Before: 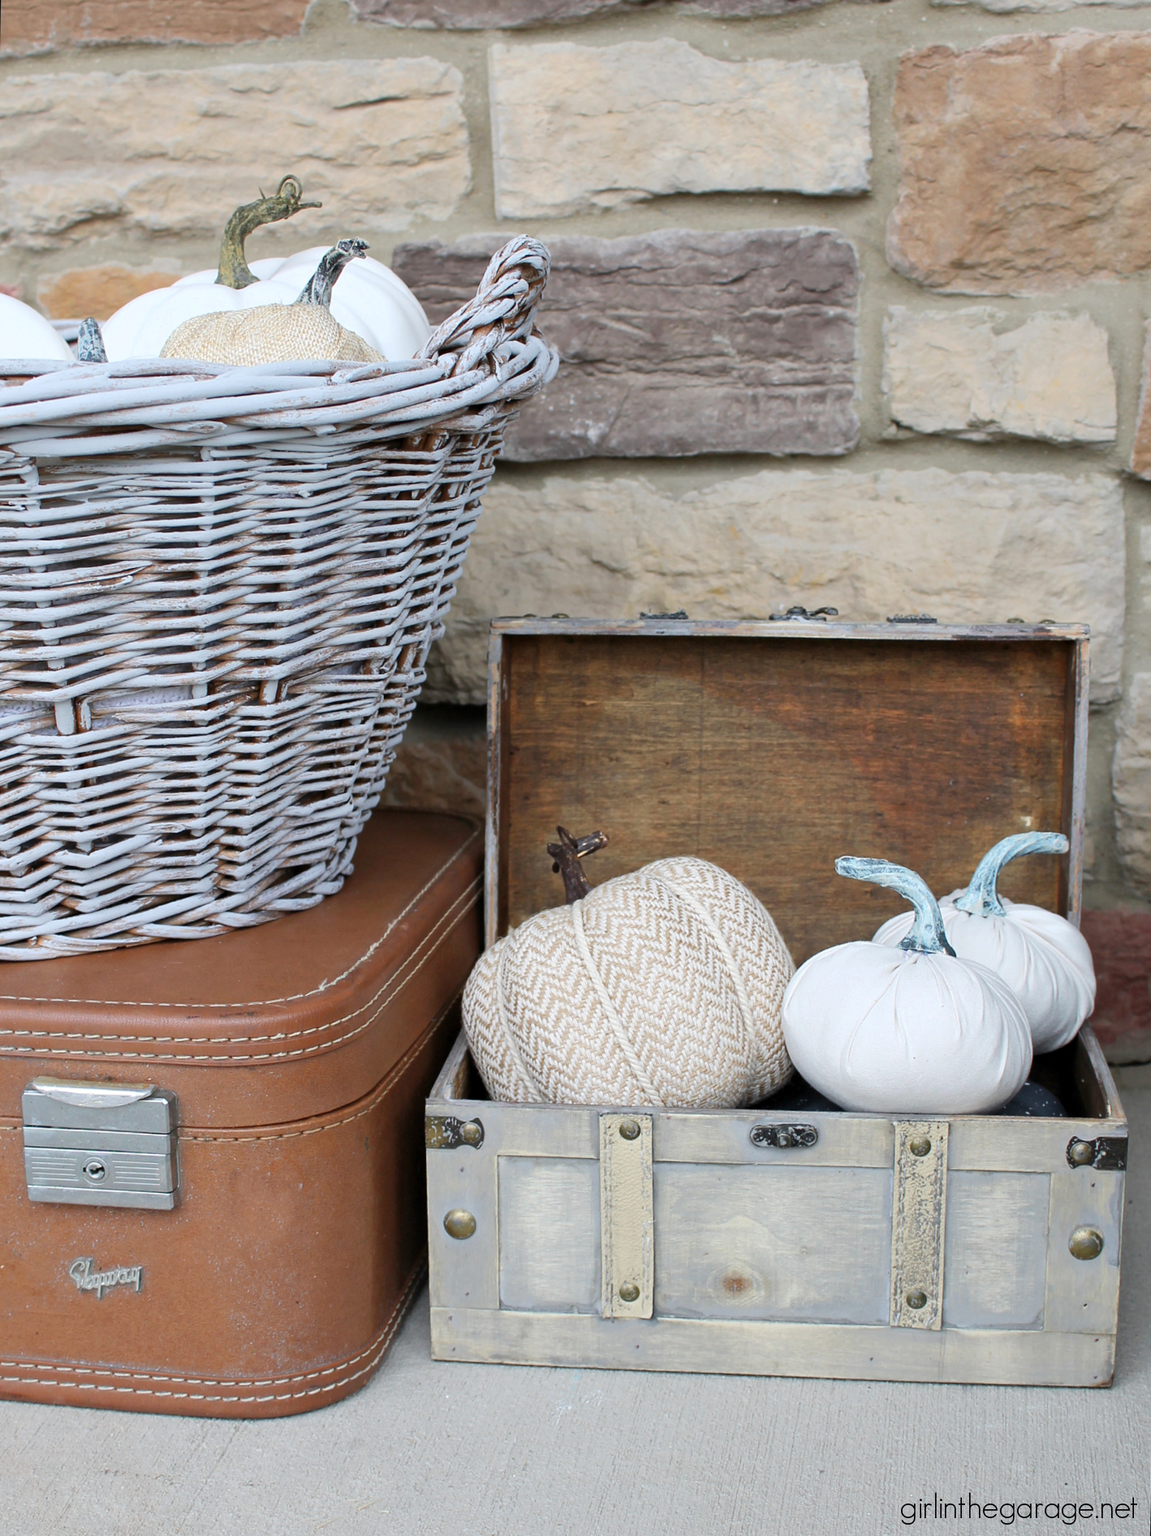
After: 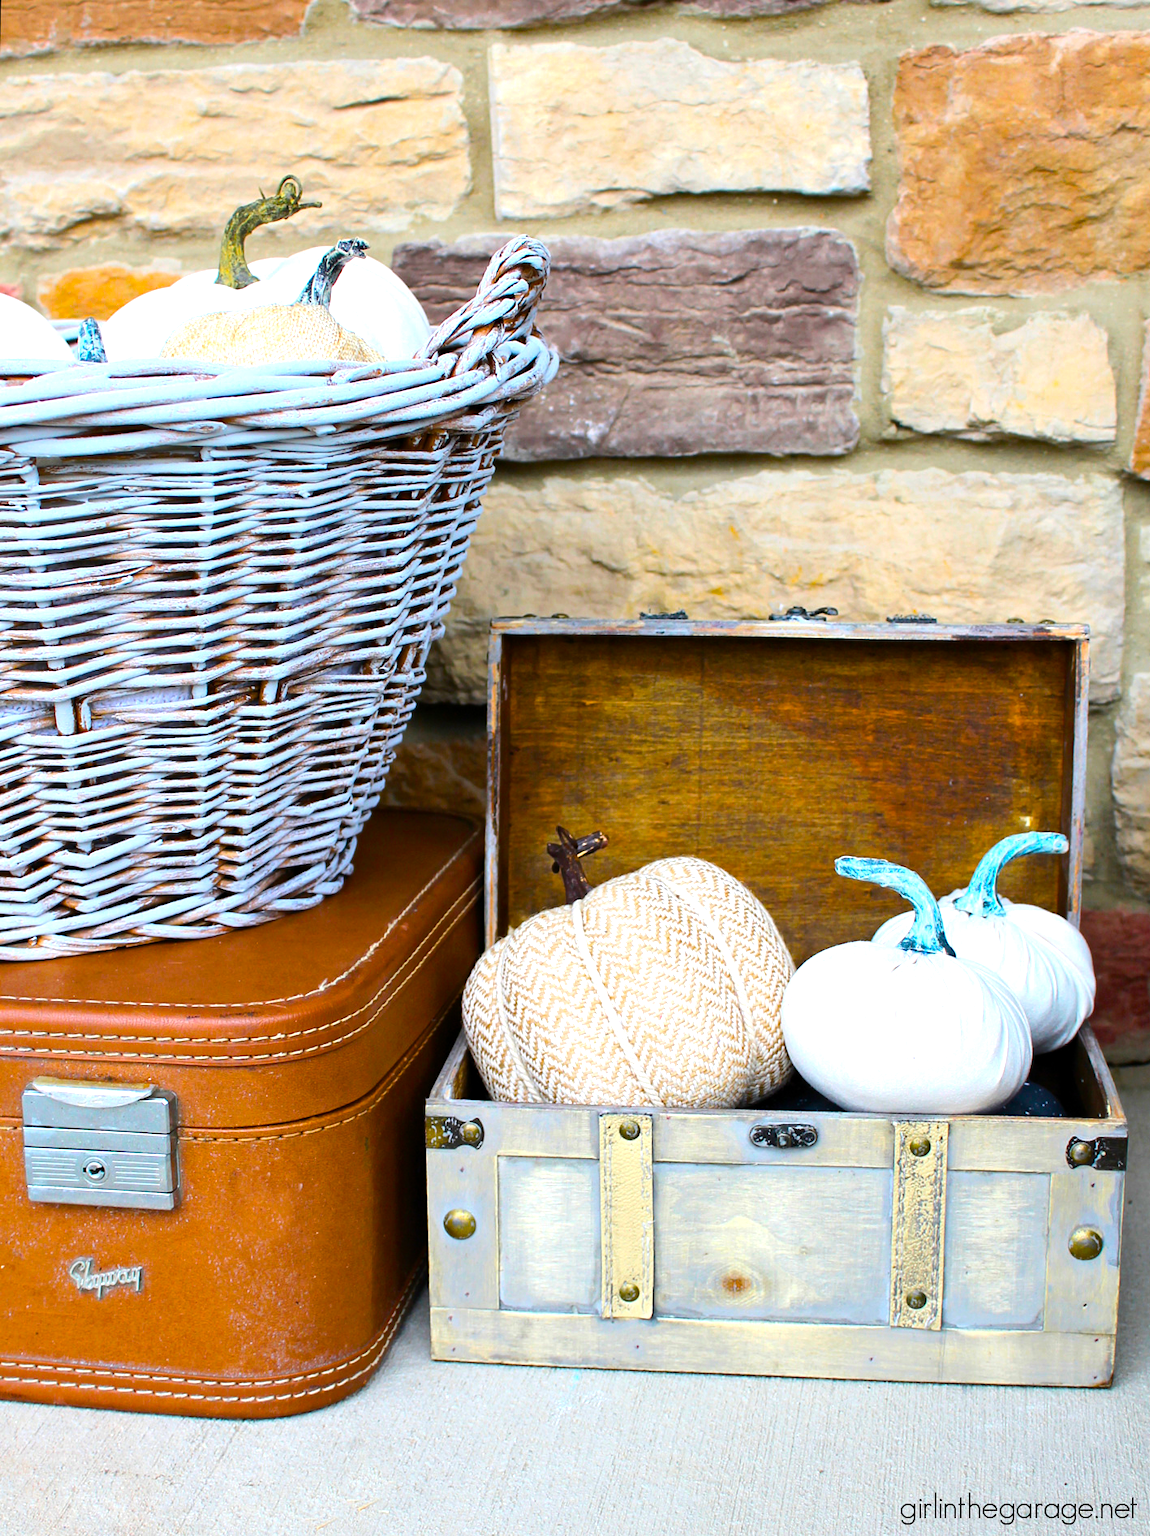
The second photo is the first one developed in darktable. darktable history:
color balance rgb: linear chroma grading › global chroma 42%, perceptual saturation grading › global saturation 42%, global vibrance 33%
tone equalizer: -8 EV -0.75 EV, -7 EV -0.7 EV, -6 EV -0.6 EV, -5 EV -0.4 EV, -3 EV 0.4 EV, -2 EV 0.6 EV, -1 EV 0.7 EV, +0 EV 0.75 EV, edges refinement/feathering 500, mask exposure compensation -1.57 EV, preserve details no
